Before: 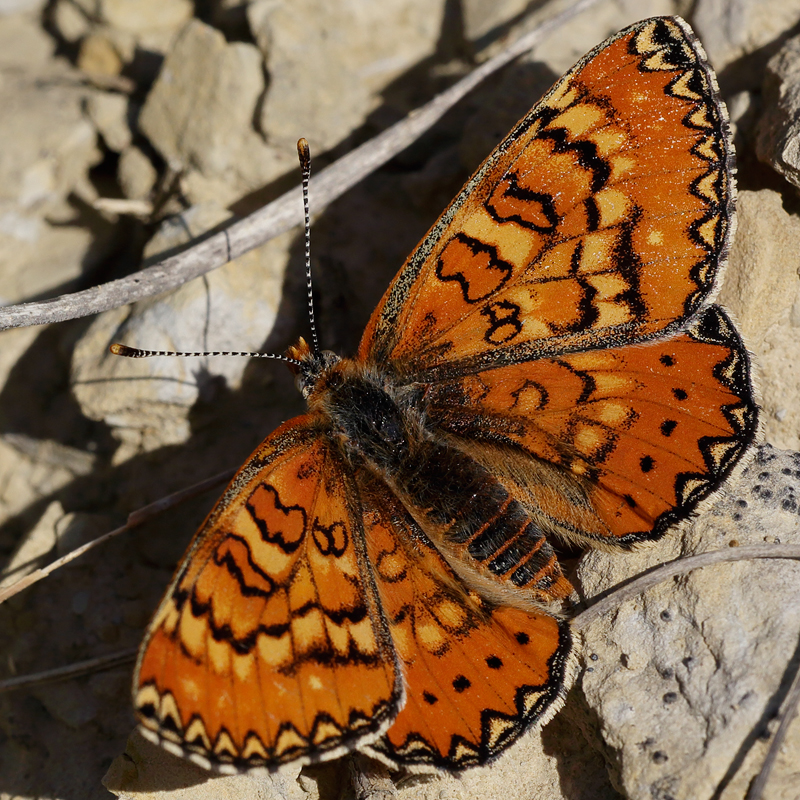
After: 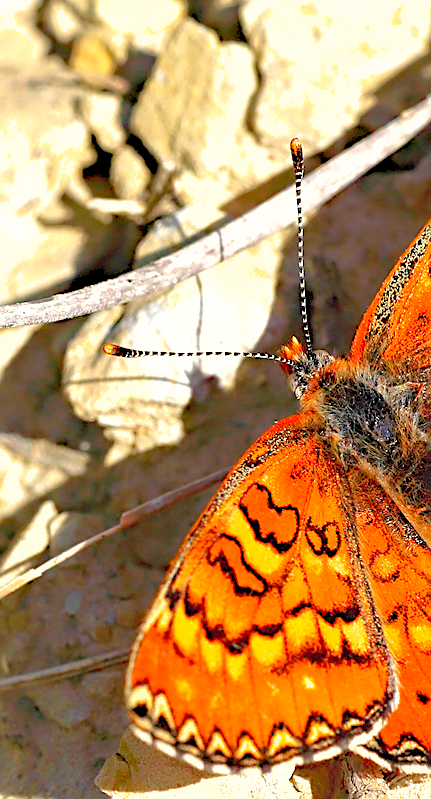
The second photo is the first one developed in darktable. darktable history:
shadows and highlights: on, module defaults
crop: left 0.915%, right 45.134%, bottom 0.082%
levels: levels [0.008, 0.318, 0.836]
haze removal: compatibility mode true, adaptive false
exposure: exposure 0.654 EV, compensate exposure bias true, compensate highlight preservation false
sharpen: on, module defaults
